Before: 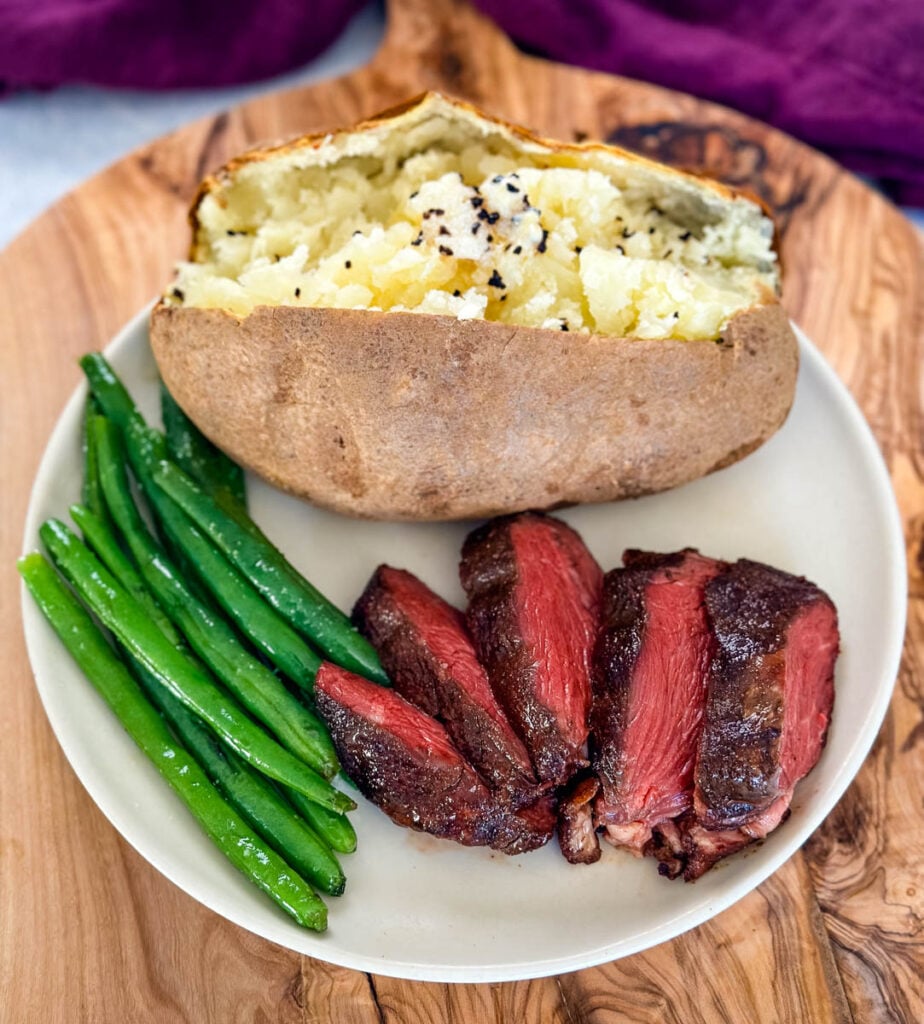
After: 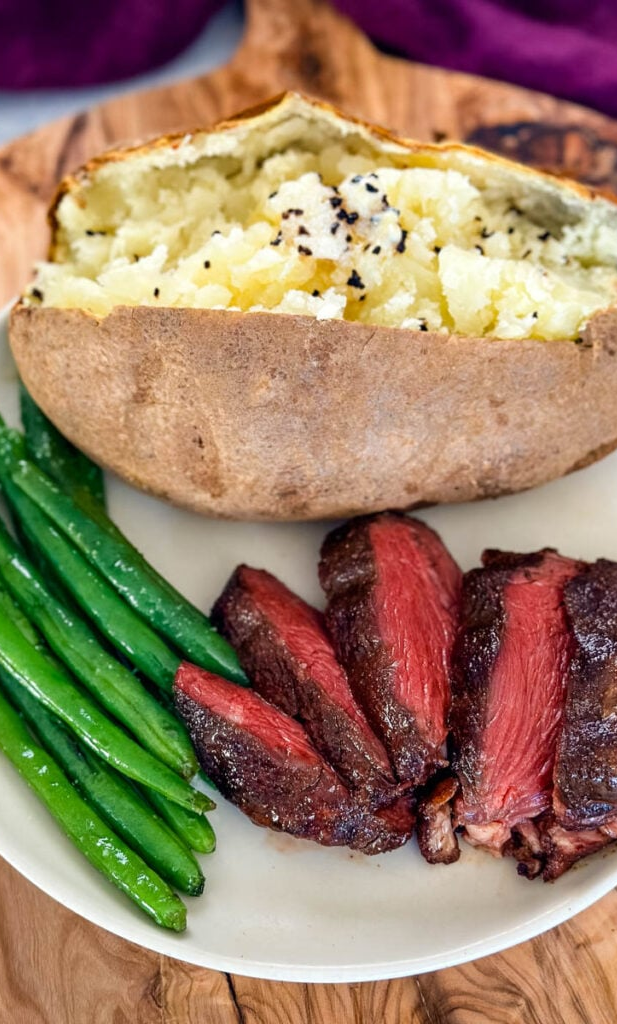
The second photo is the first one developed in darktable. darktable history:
crop and rotate: left 15.263%, right 17.863%
